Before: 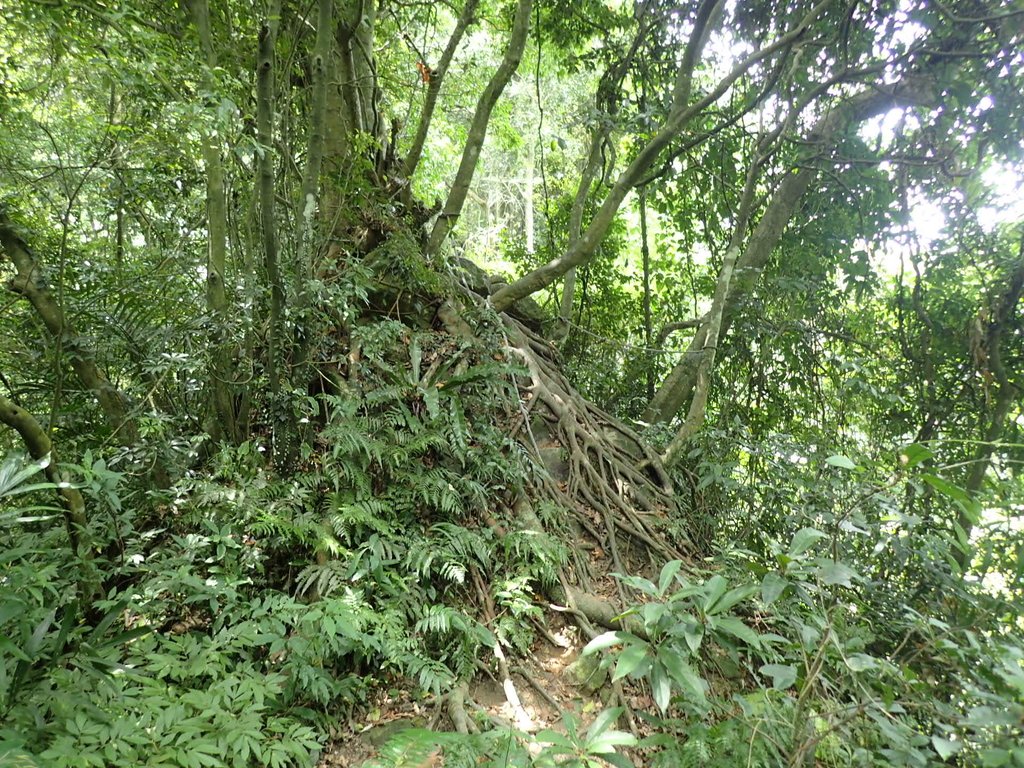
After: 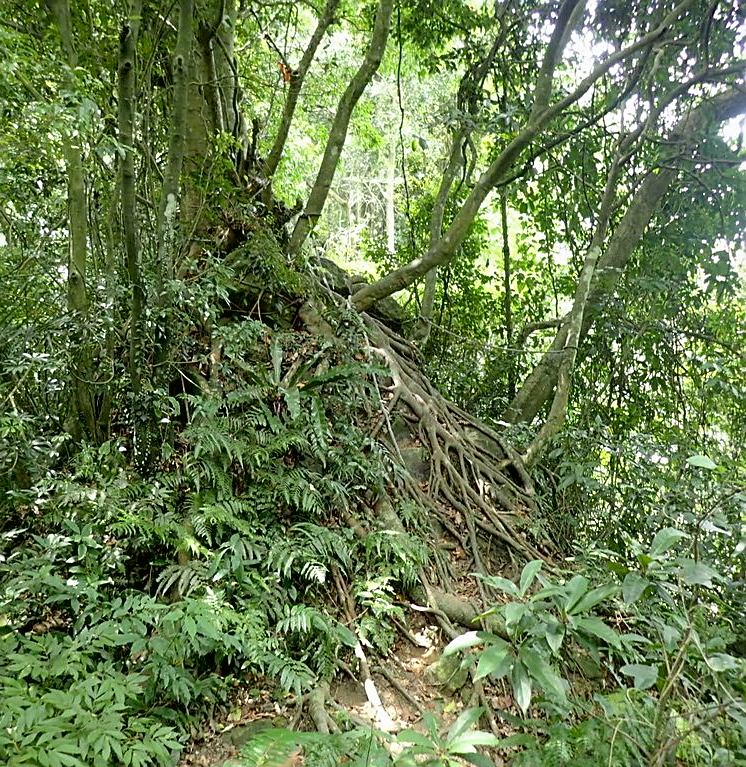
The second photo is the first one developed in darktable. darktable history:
exposure: black level correction 0.009, compensate highlight preservation false
contrast brightness saturation: contrast -0.021, brightness -0.01, saturation 0.033
crop: left 13.621%, right 13.487%
sharpen: on, module defaults
